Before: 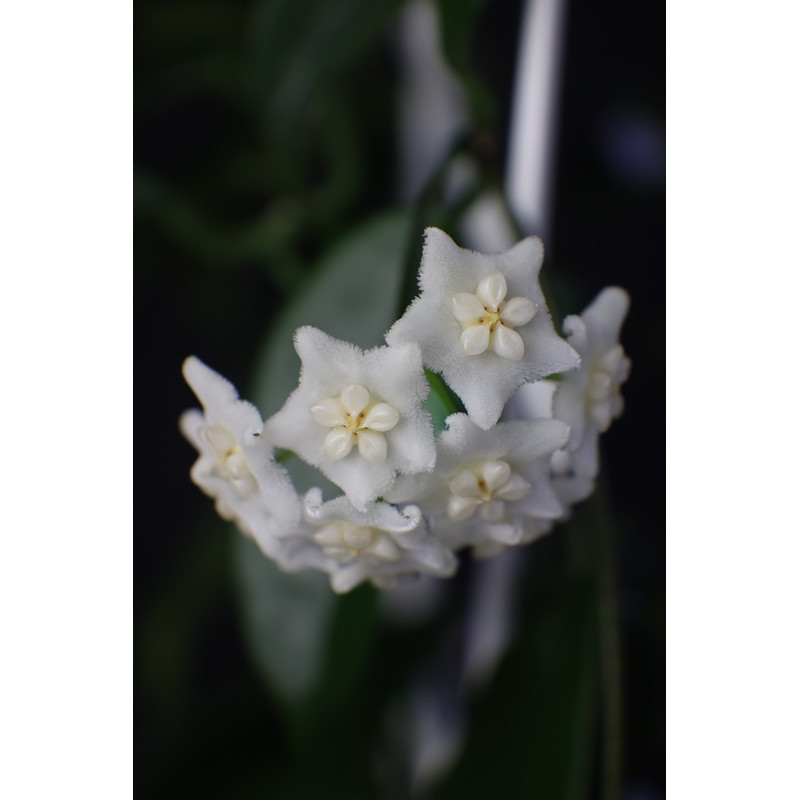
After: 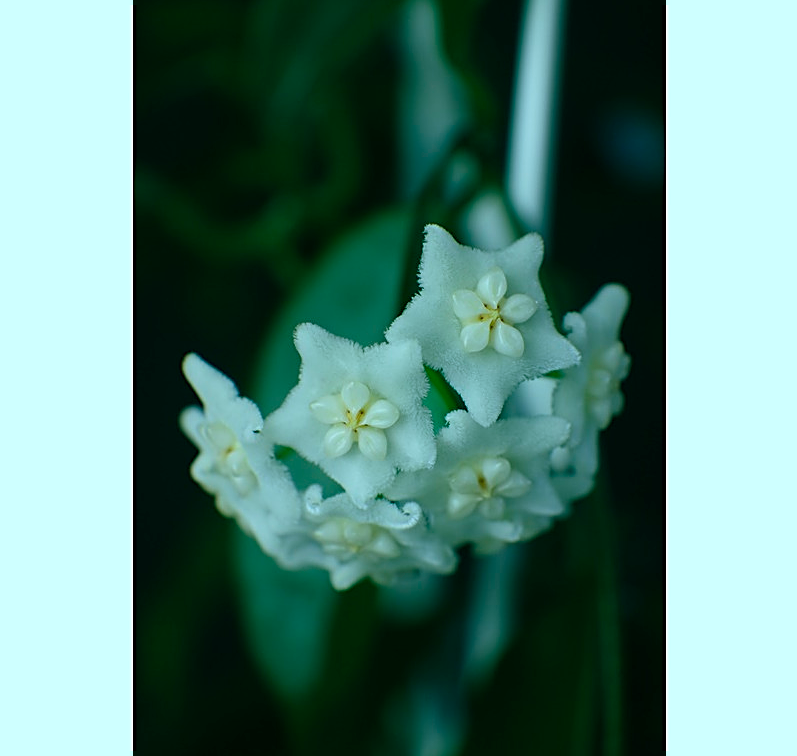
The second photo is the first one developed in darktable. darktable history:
sharpen: on, module defaults
crop: top 0.448%, right 0.264%, bottom 5.045%
color balance rgb: shadows lift › chroma 11.71%, shadows lift › hue 133.46°, power › chroma 2.15%, power › hue 166.83°, highlights gain › chroma 4%, highlights gain › hue 200.2°, perceptual saturation grading › global saturation 18.05%
